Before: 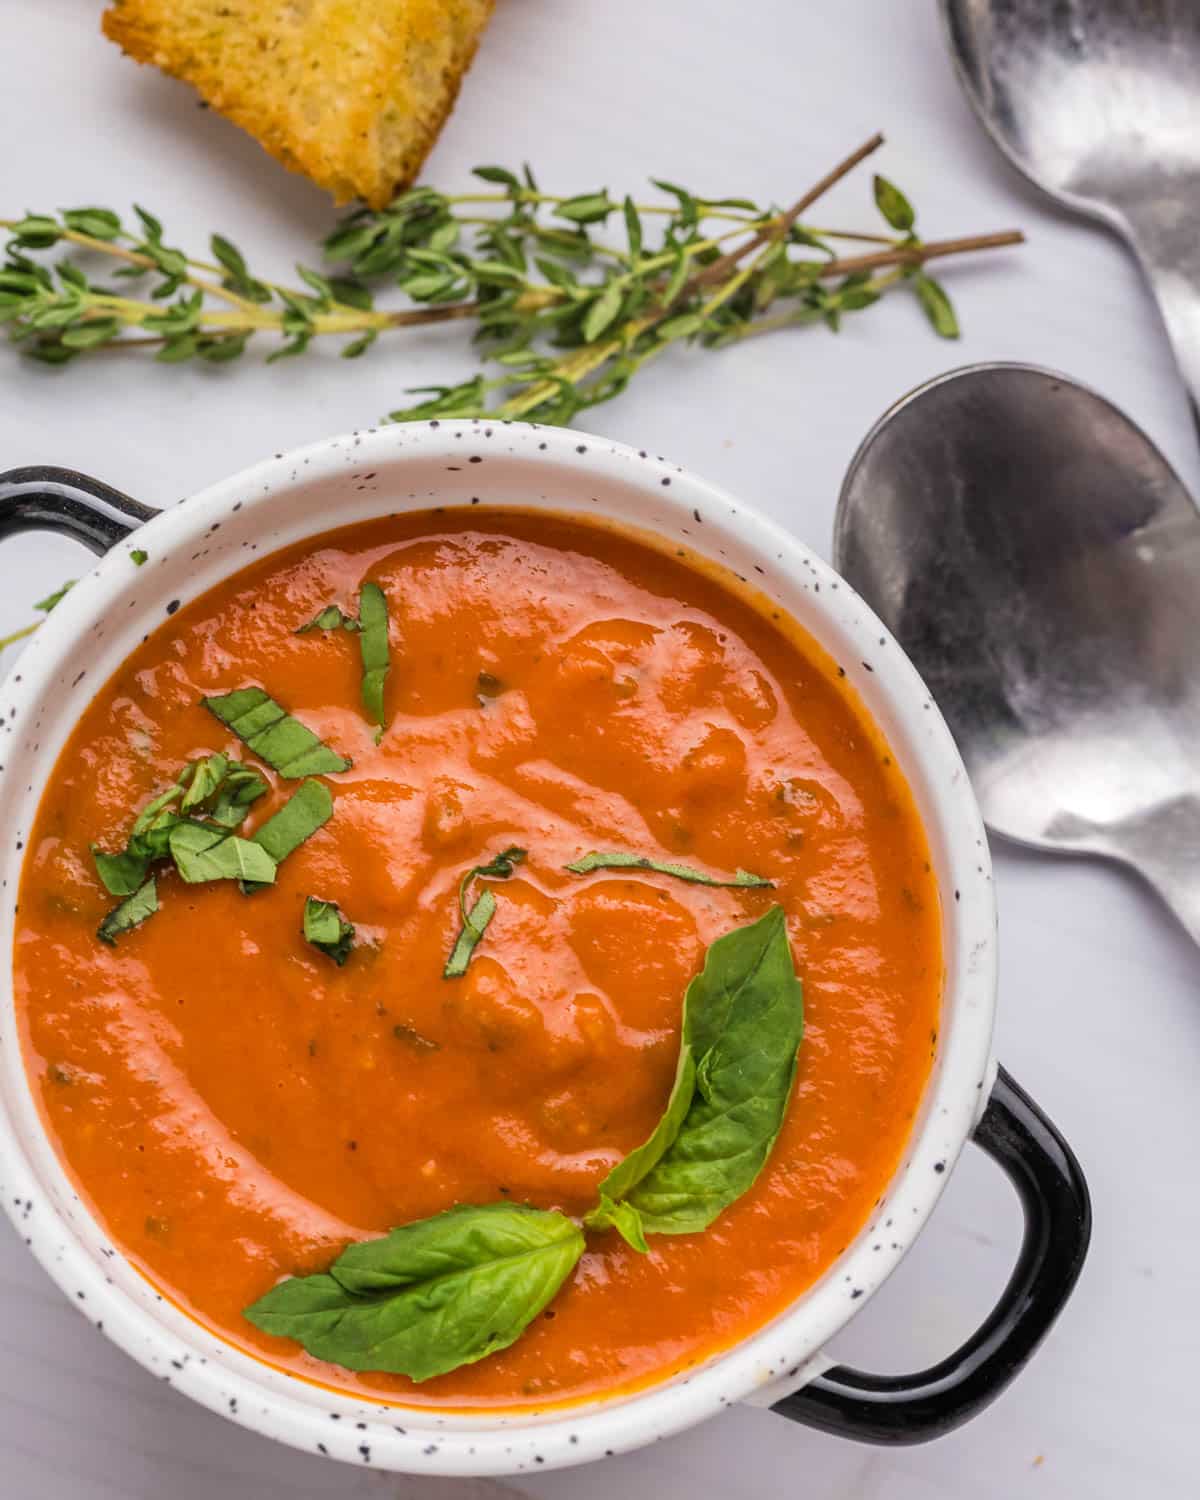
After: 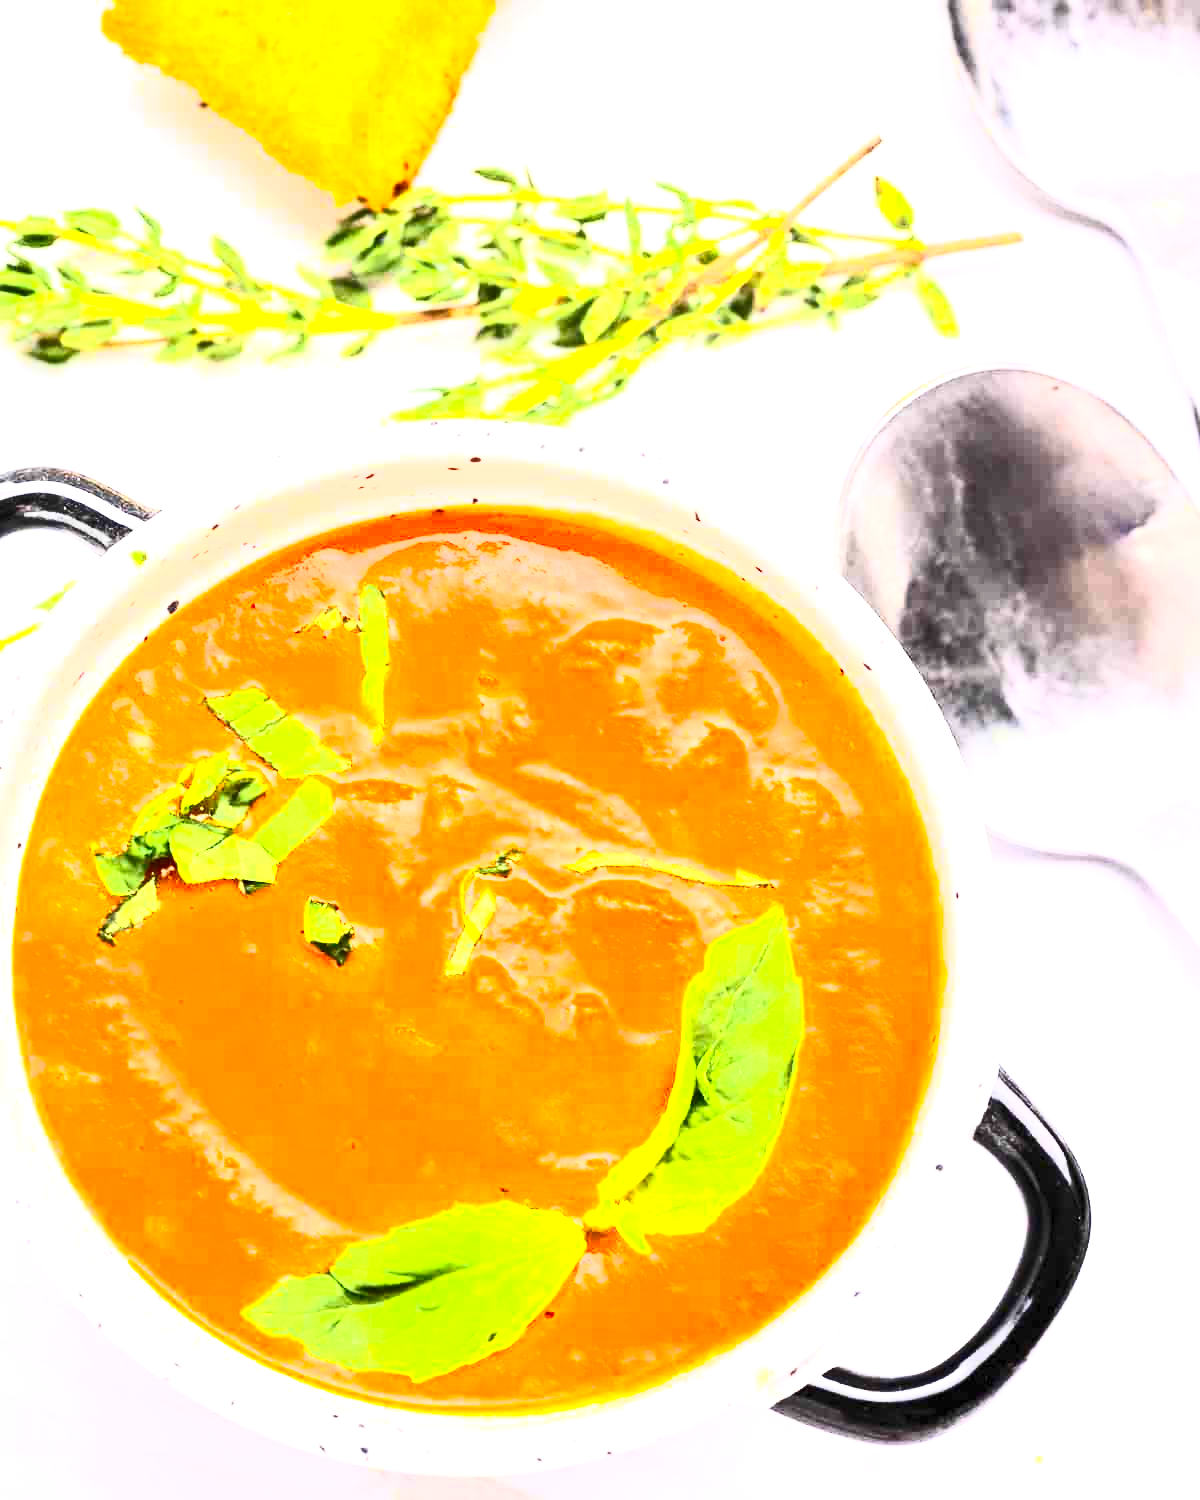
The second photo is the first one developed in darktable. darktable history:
color zones: curves: ch0 [(0.224, 0.526) (0.75, 0.5)]; ch1 [(0.055, 0.526) (0.224, 0.761) (0.377, 0.526) (0.75, 0.5)]
contrast brightness saturation: contrast 0.637, brightness 0.34, saturation 0.141
exposure: black level correction 0.001, exposure 1.857 EV, compensate highlight preservation false
